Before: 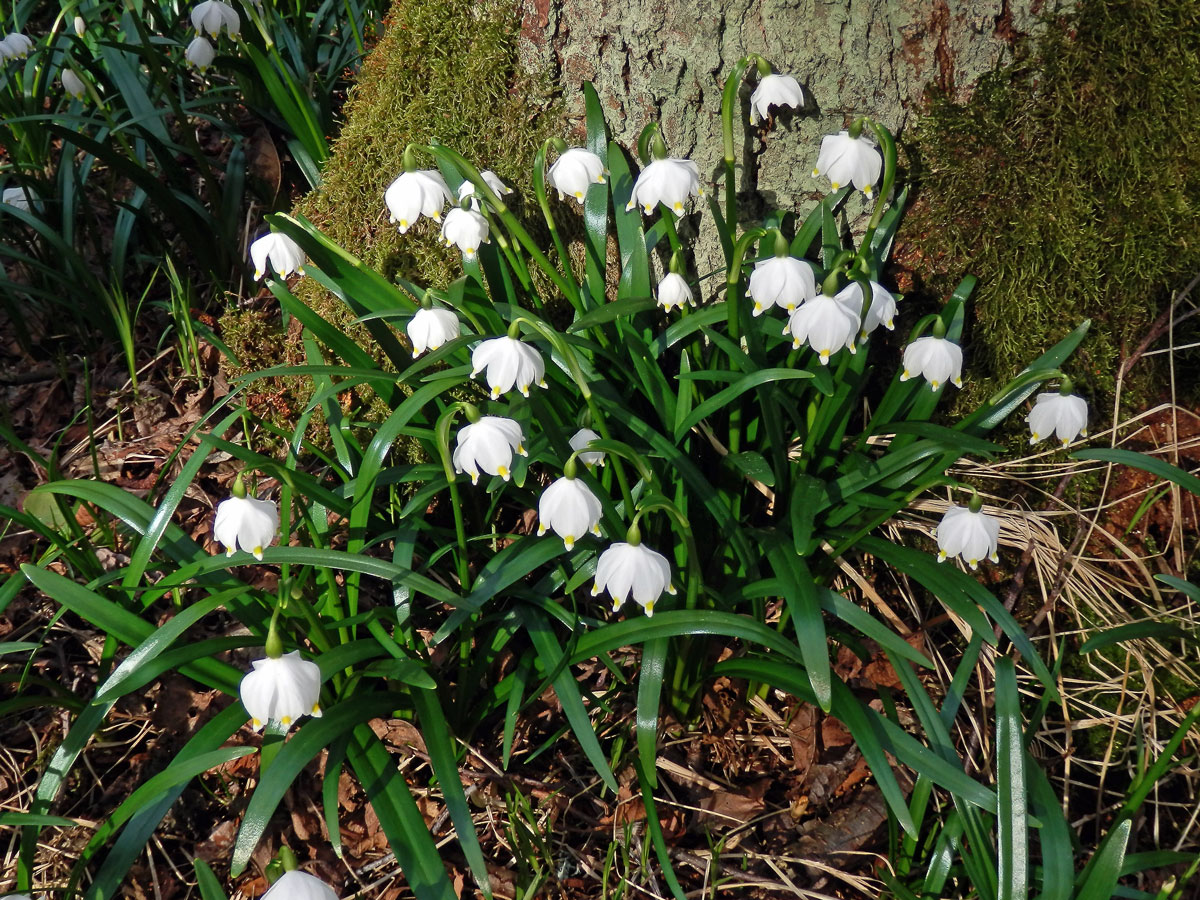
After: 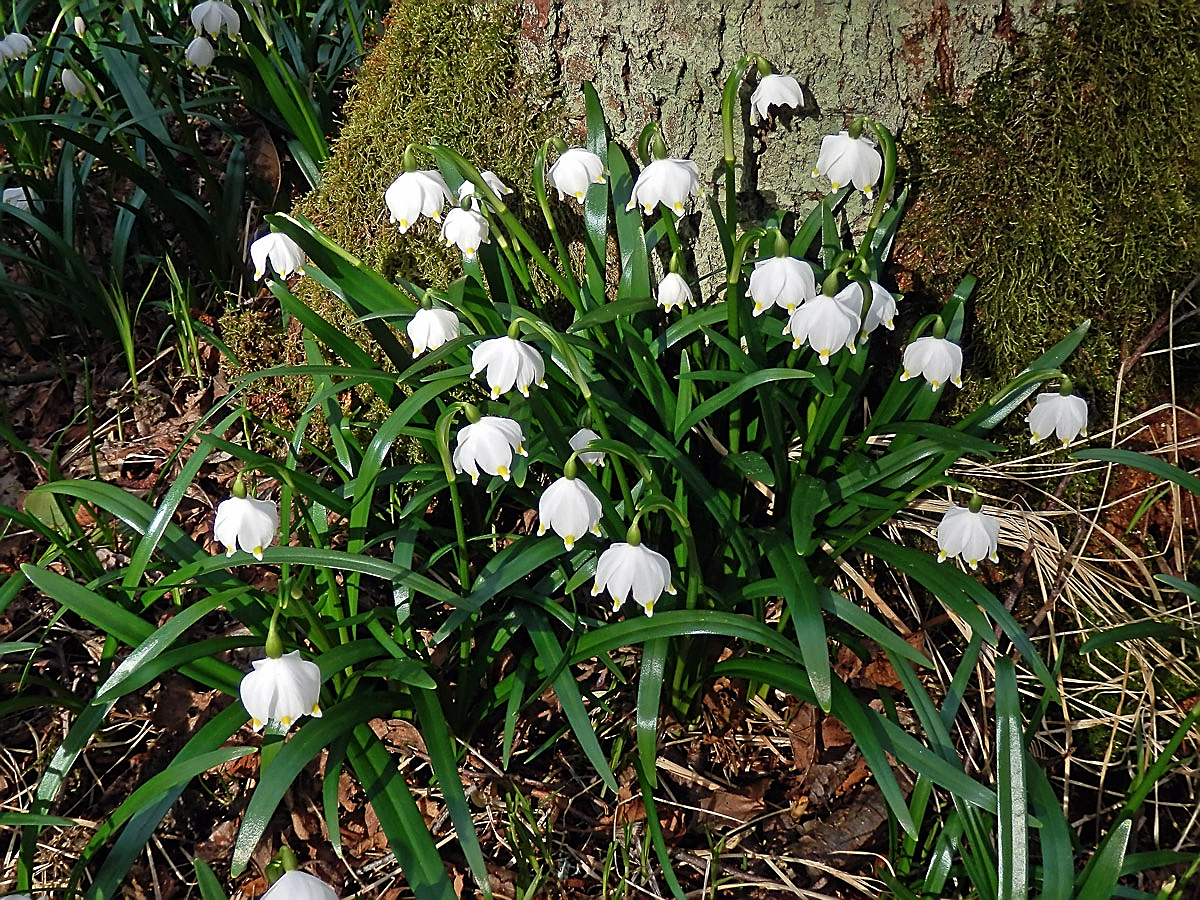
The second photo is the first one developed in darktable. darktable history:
sharpen: radius 1.35, amount 1.247, threshold 0.773
base curve: curves: ch0 [(0, 0) (0.472, 0.455) (1, 1)]
